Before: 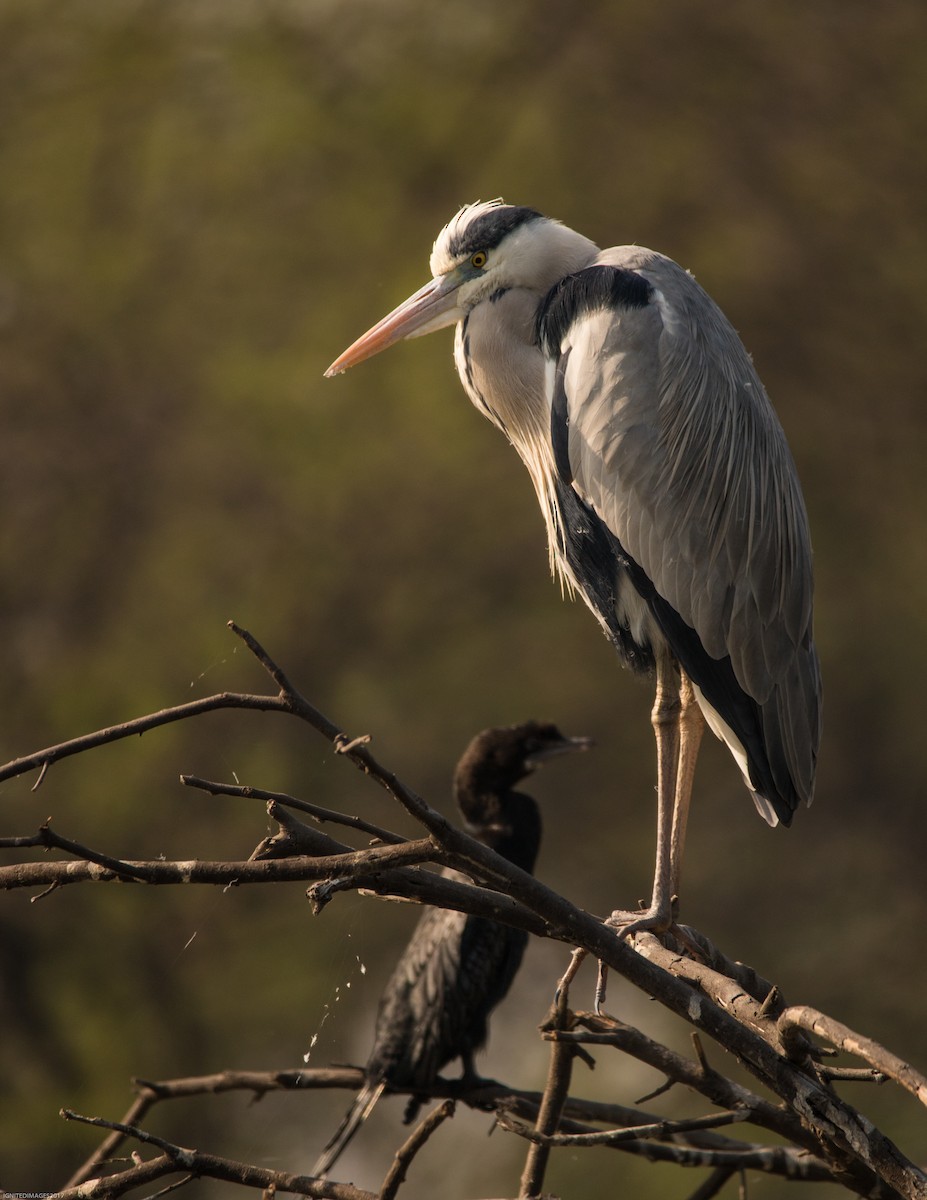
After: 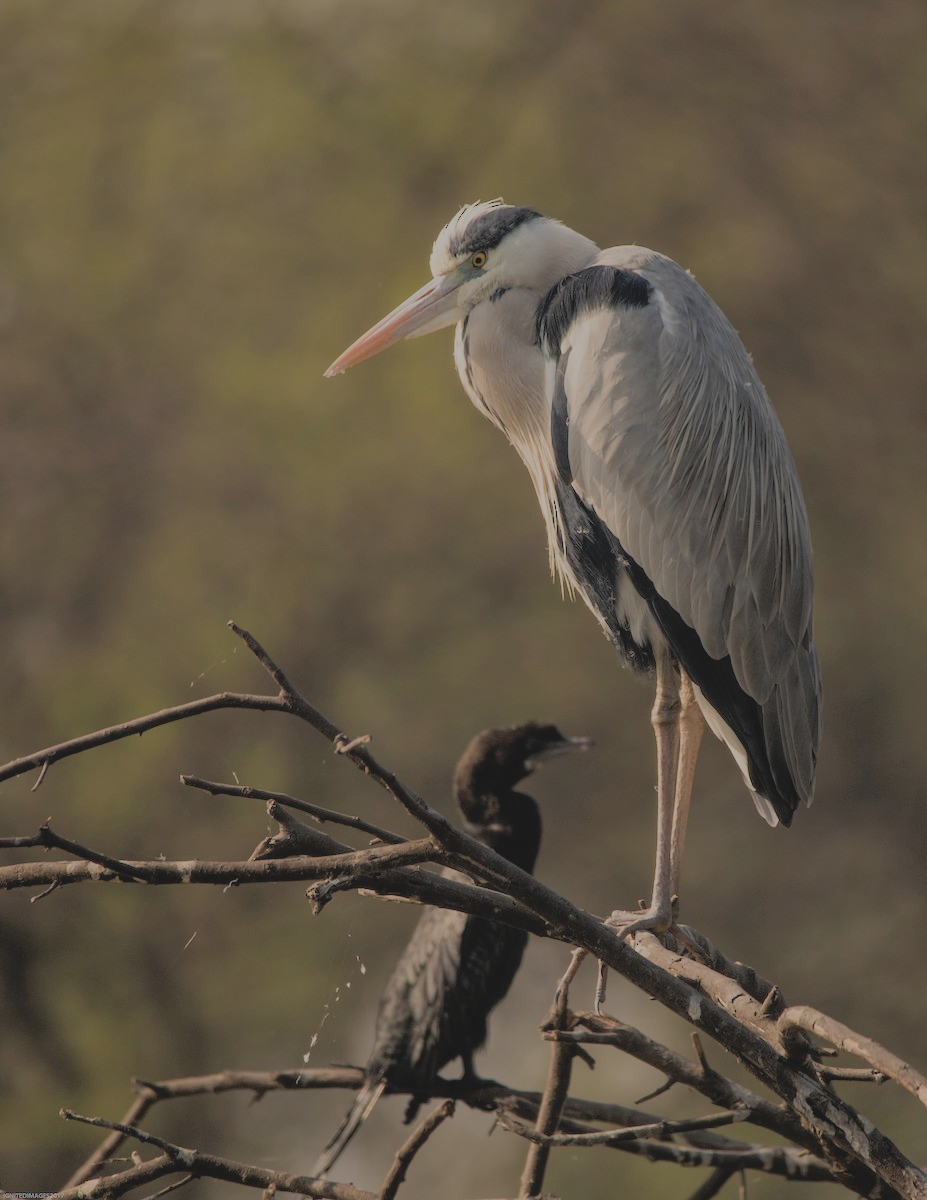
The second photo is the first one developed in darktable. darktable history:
filmic rgb: middle gray luminance 2.62%, black relative exposure -9.85 EV, white relative exposure 7 EV, dynamic range scaling 9.75%, target black luminance 0%, hardness 3.17, latitude 44.34%, contrast 0.67, highlights saturation mix 4.08%, shadows ↔ highlights balance 13.76%
contrast brightness saturation: contrast -0.143, brightness 0.055, saturation -0.128
